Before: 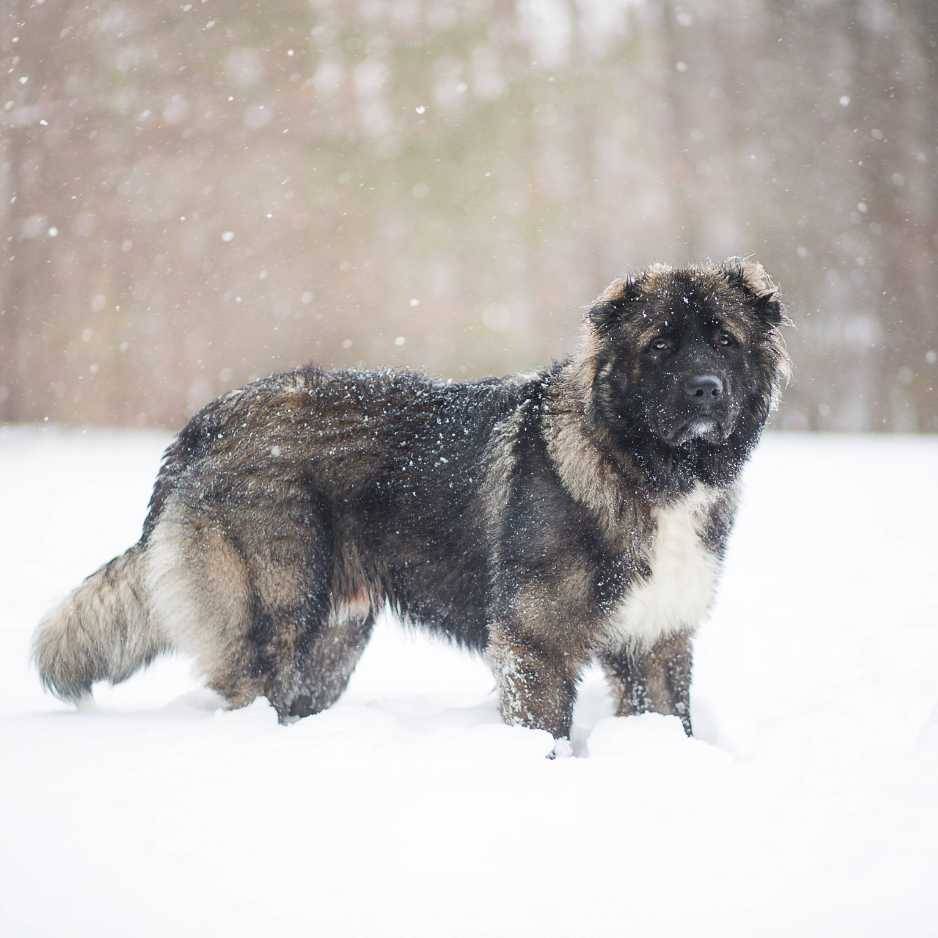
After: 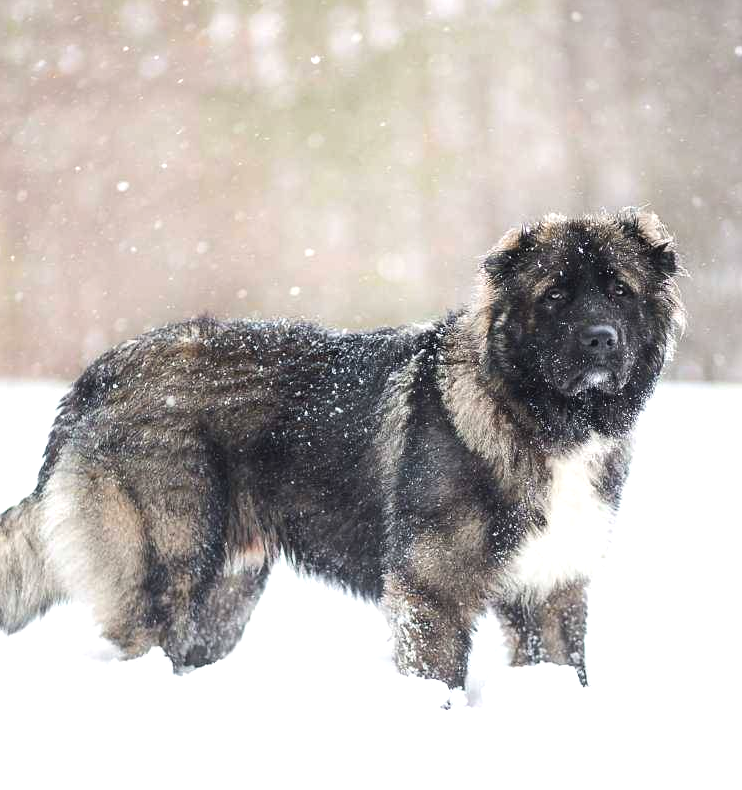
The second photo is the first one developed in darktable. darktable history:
crop: left 11.225%, top 5.381%, right 9.565%, bottom 10.314%
tone equalizer: -8 EV -0.417 EV, -7 EV -0.389 EV, -6 EV -0.333 EV, -5 EV -0.222 EV, -3 EV 0.222 EV, -2 EV 0.333 EV, -1 EV 0.389 EV, +0 EV 0.417 EV, edges refinement/feathering 500, mask exposure compensation -1.25 EV, preserve details no
